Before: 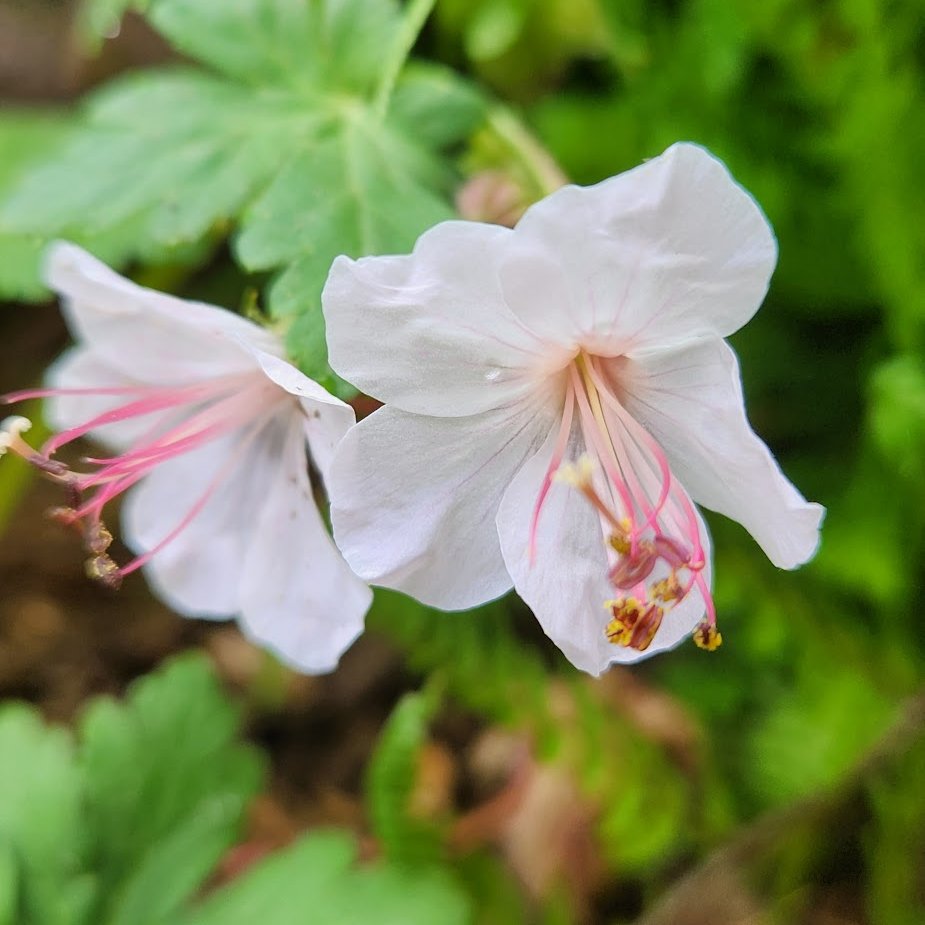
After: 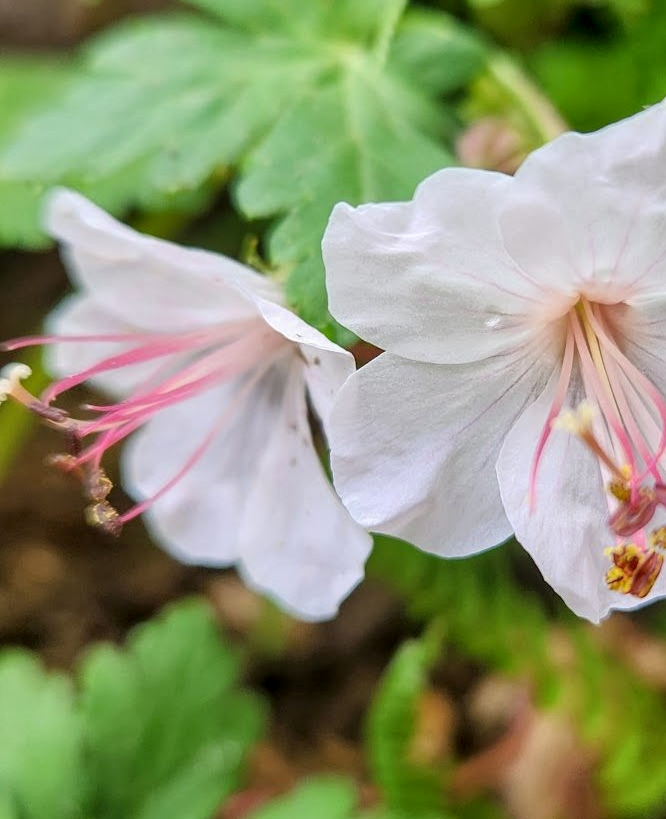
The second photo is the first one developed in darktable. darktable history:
local contrast: on, module defaults
crop: top 5.762%, right 27.902%, bottom 5.617%
